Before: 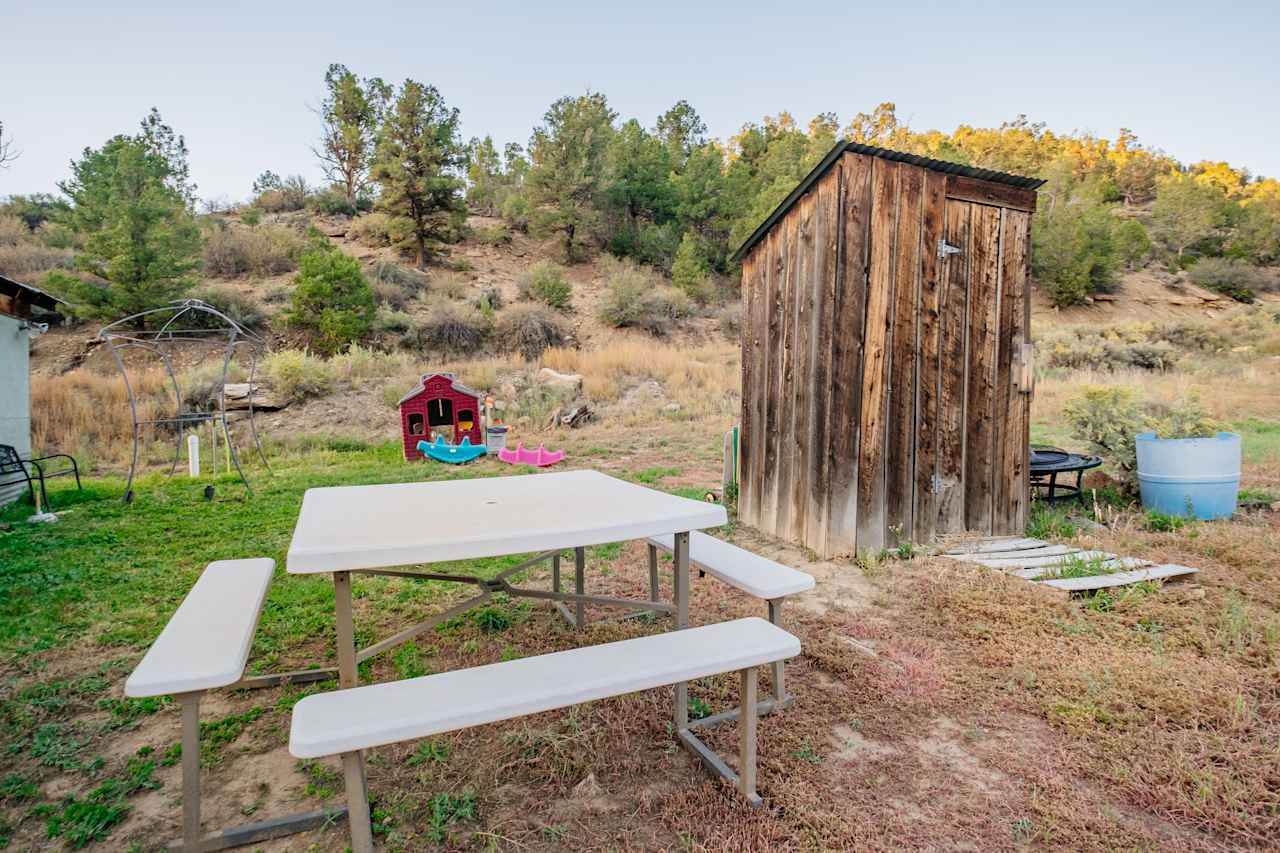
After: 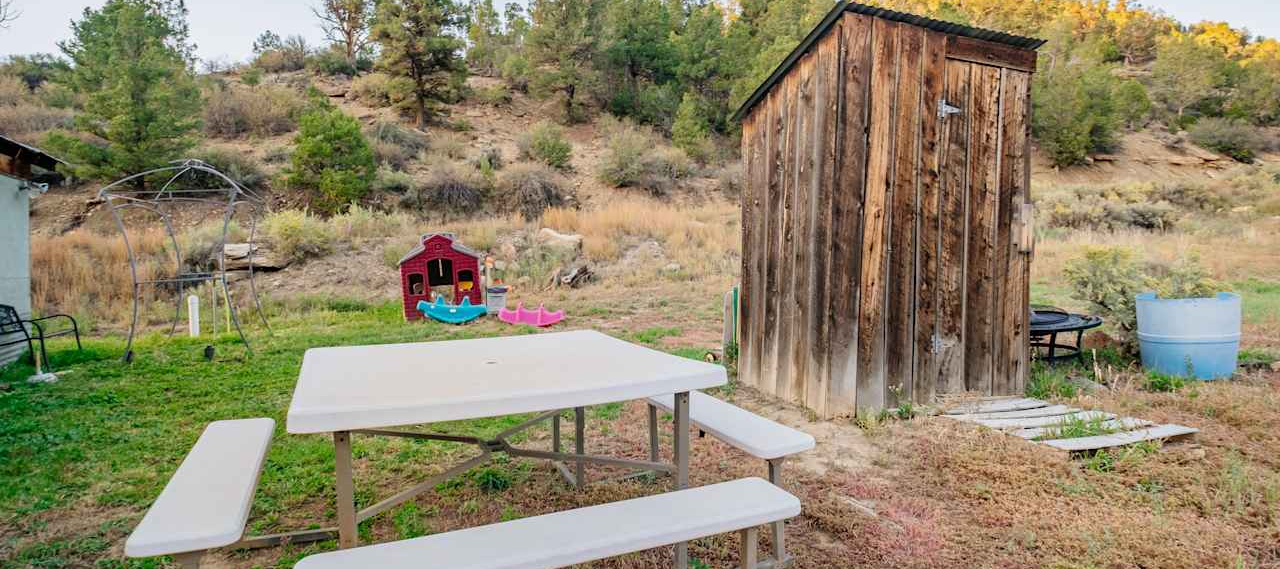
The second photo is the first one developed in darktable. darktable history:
crop: top 16.46%, bottom 16.723%
